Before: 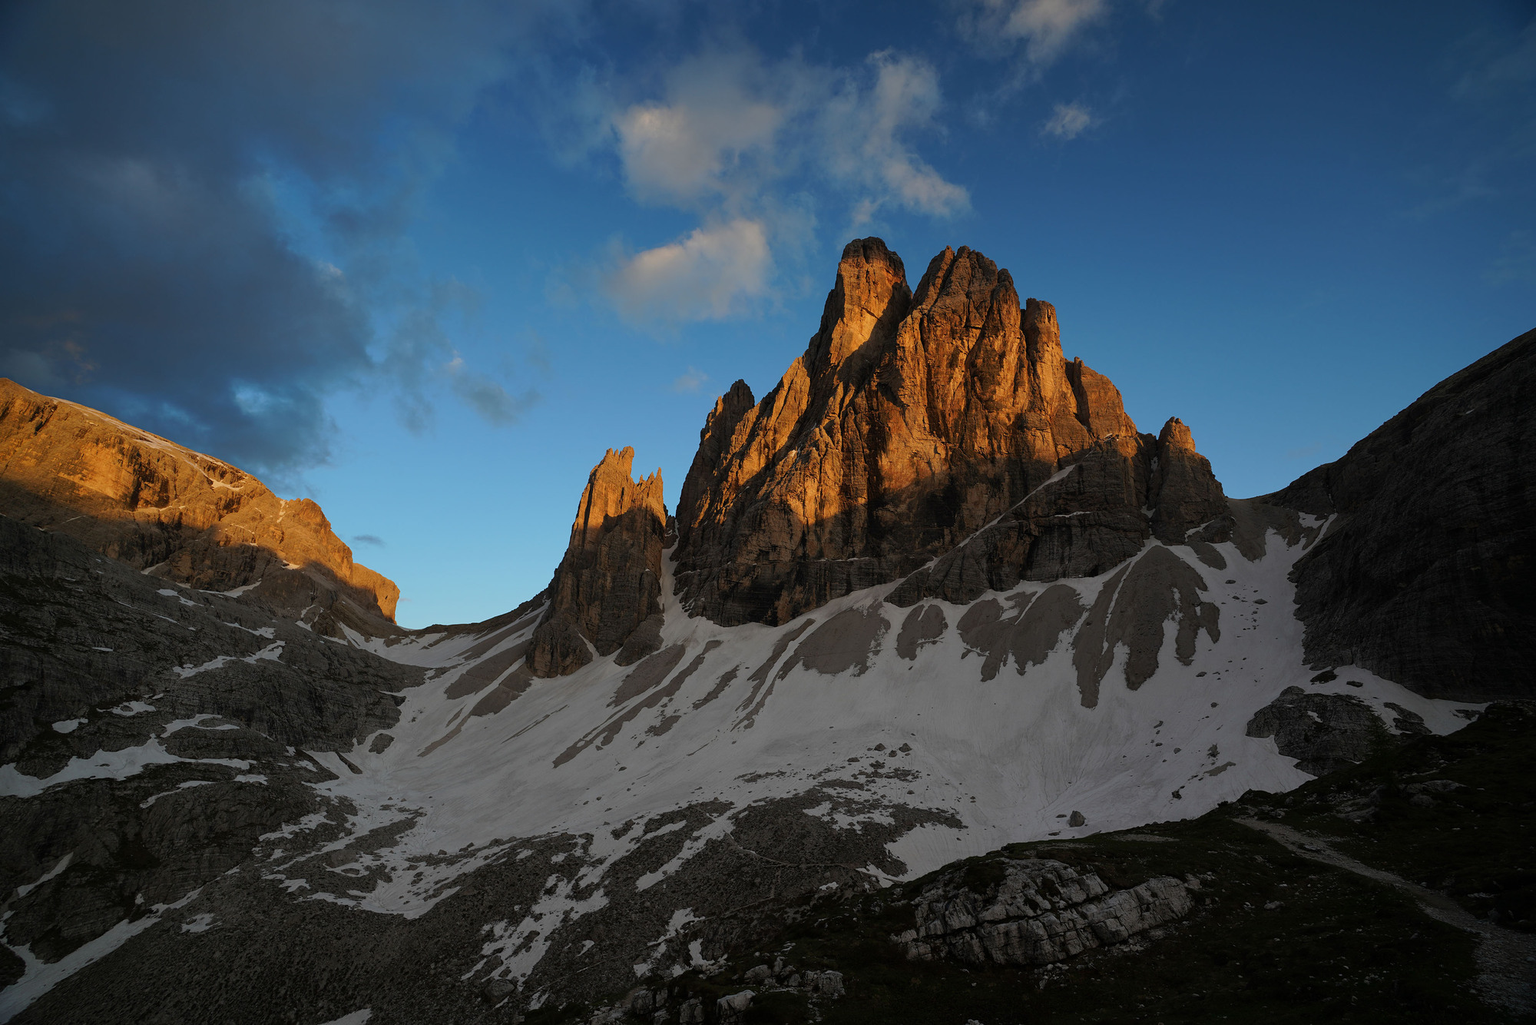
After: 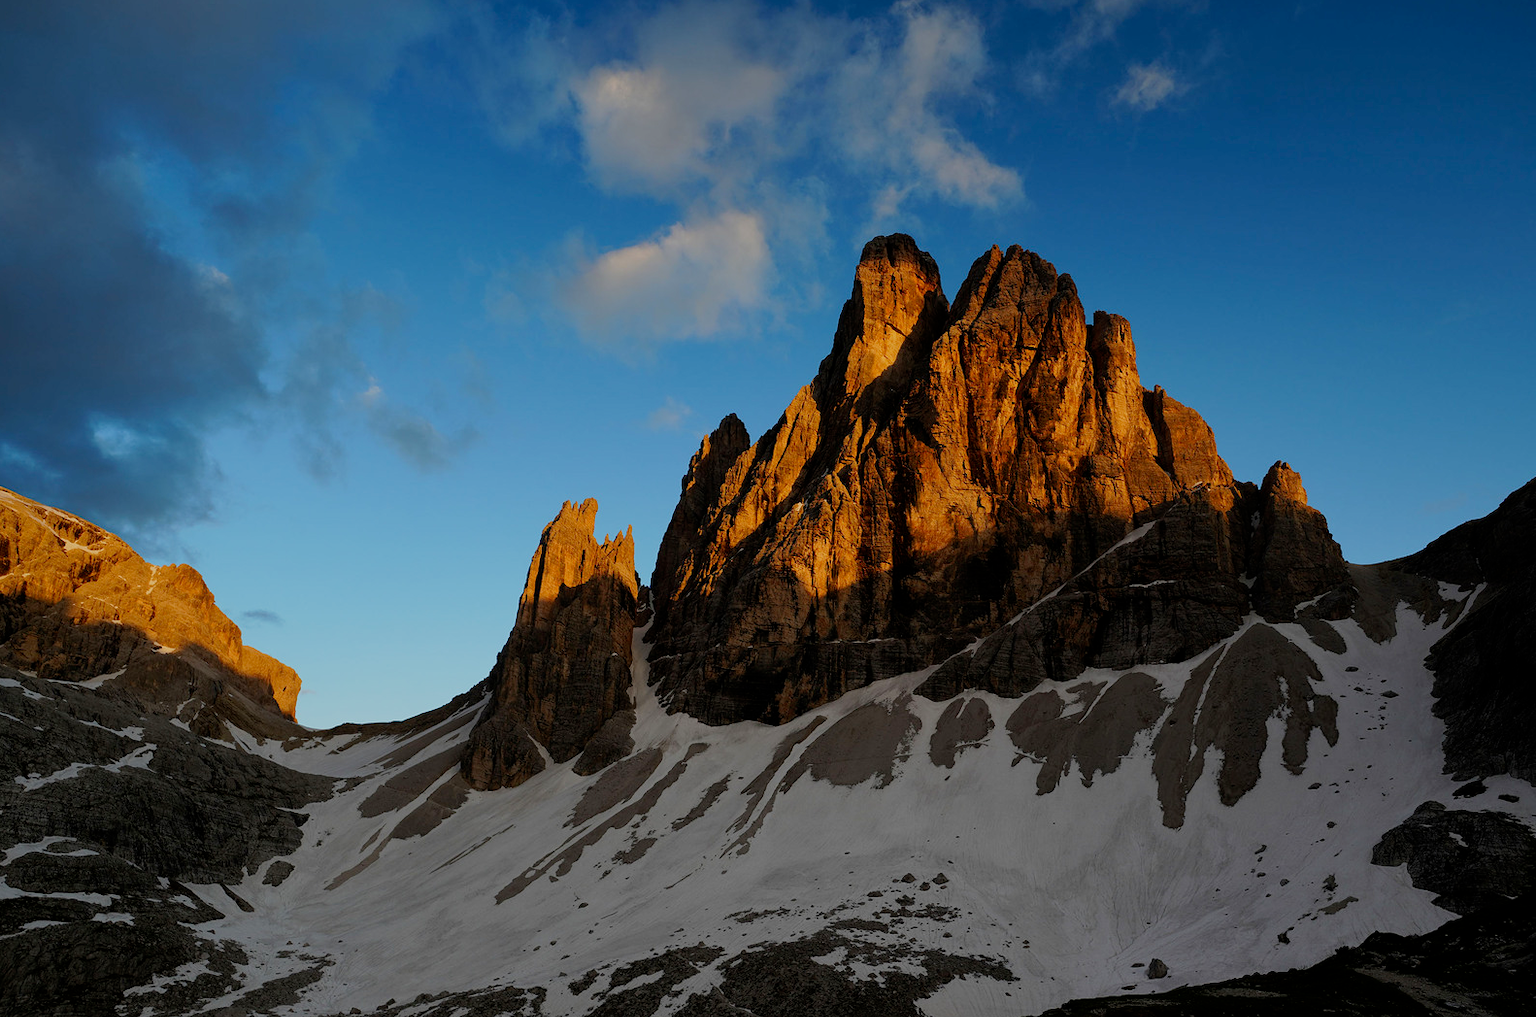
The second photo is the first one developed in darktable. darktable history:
filmic rgb: middle gray luminance 9.14%, black relative exposure -10.62 EV, white relative exposure 3.43 EV, target black luminance 0%, hardness 5.95, latitude 59.61%, contrast 1.088, highlights saturation mix 4.23%, shadows ↔ highlights balance 29.16%, preserve chrominance no, color science v5 (2021), contrast in shadows safe, contrast in highlights safe
crop and rotate: left 10.538%, top 5.151%, right 10.332%, bottom 16.277%
